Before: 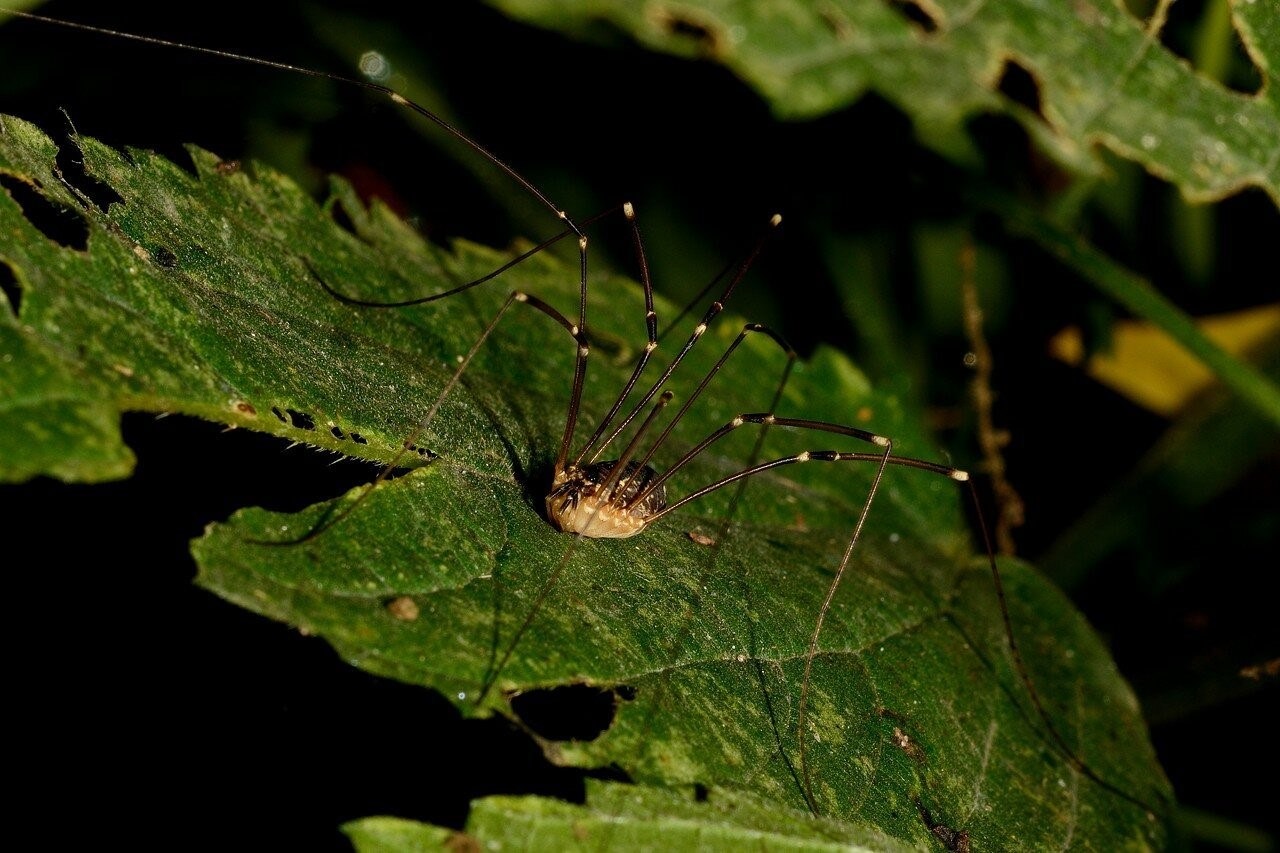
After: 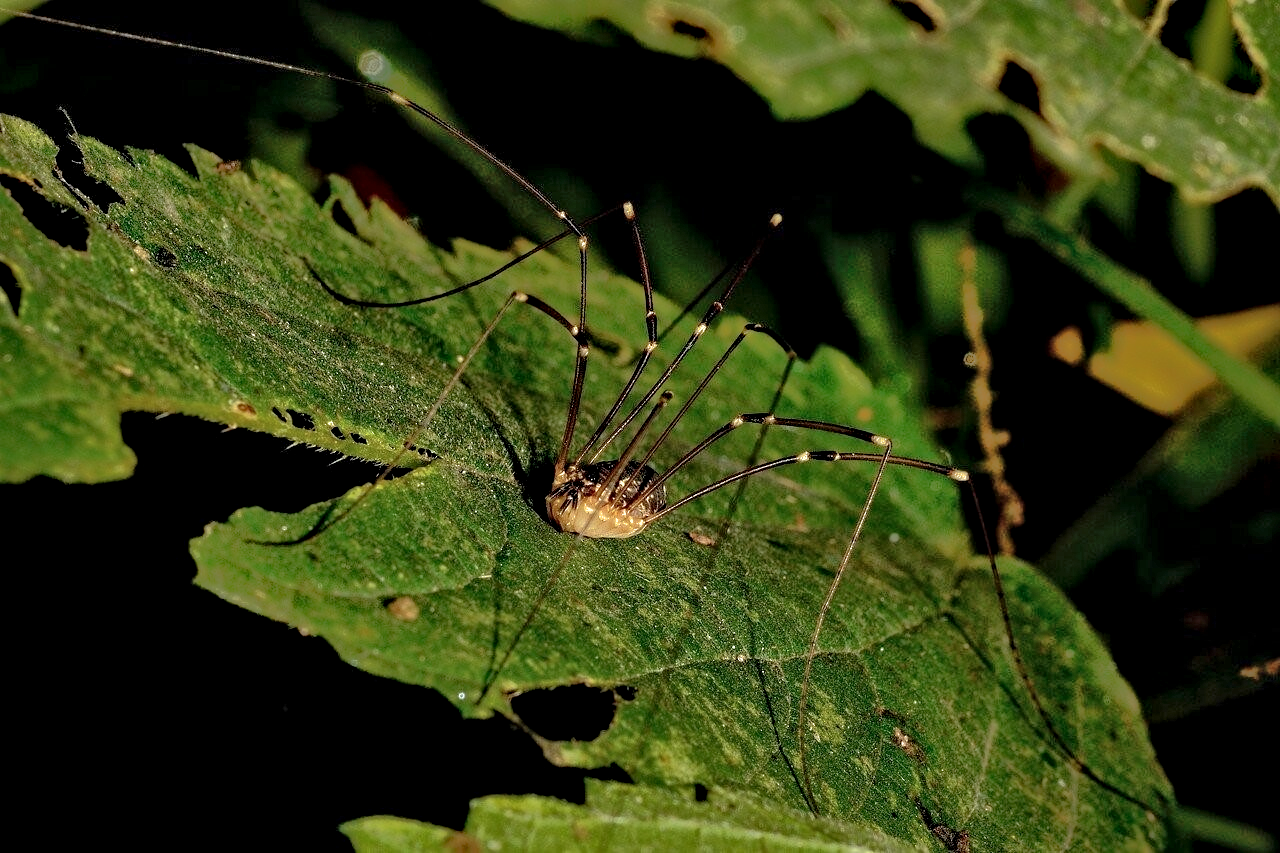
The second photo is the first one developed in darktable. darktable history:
shadows and highlights: shadows 60, highlights -60
contrast equalizer: y [[0.51, 0.537, 0.559, 0.574, 0.599, 0.618], [0.5 ×6], [0.5 ×6], [0 ×6], [0 ×6]]
